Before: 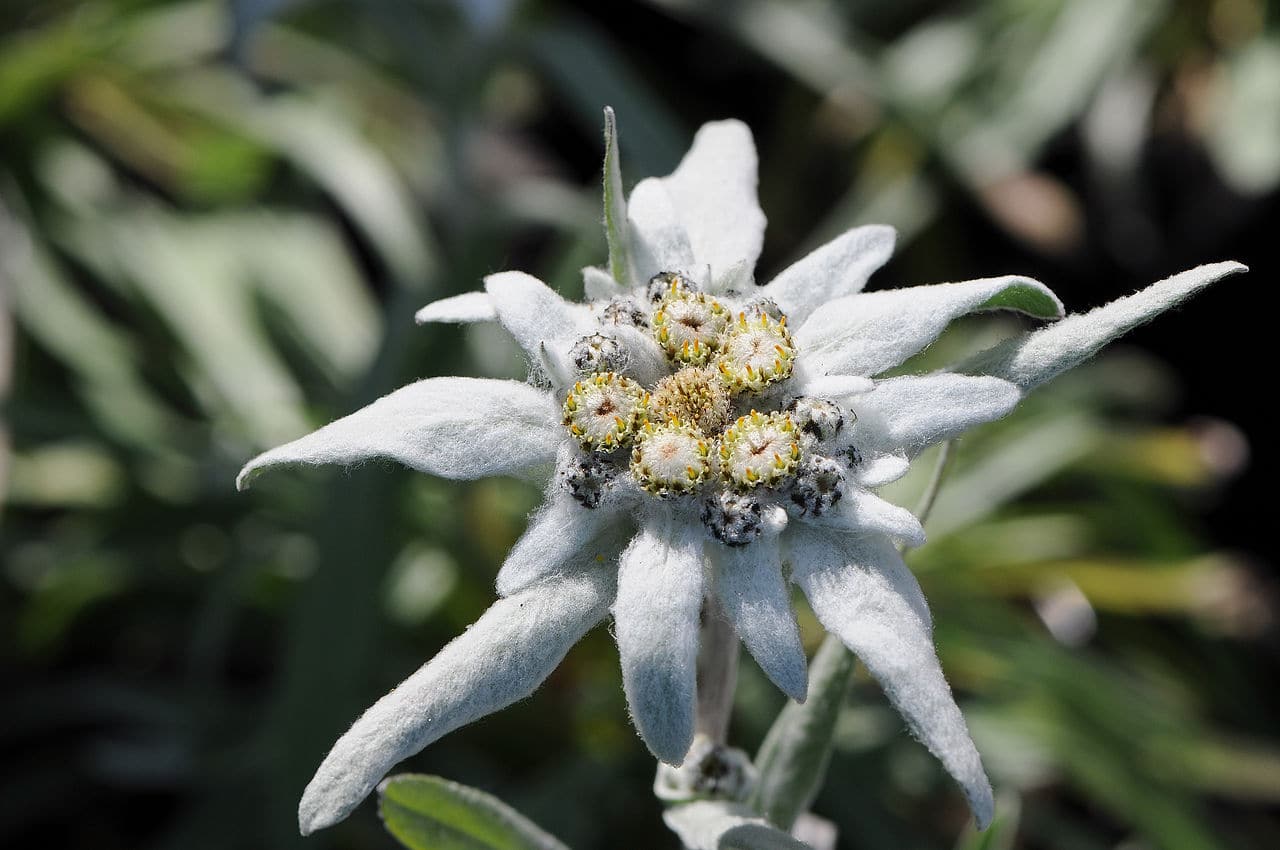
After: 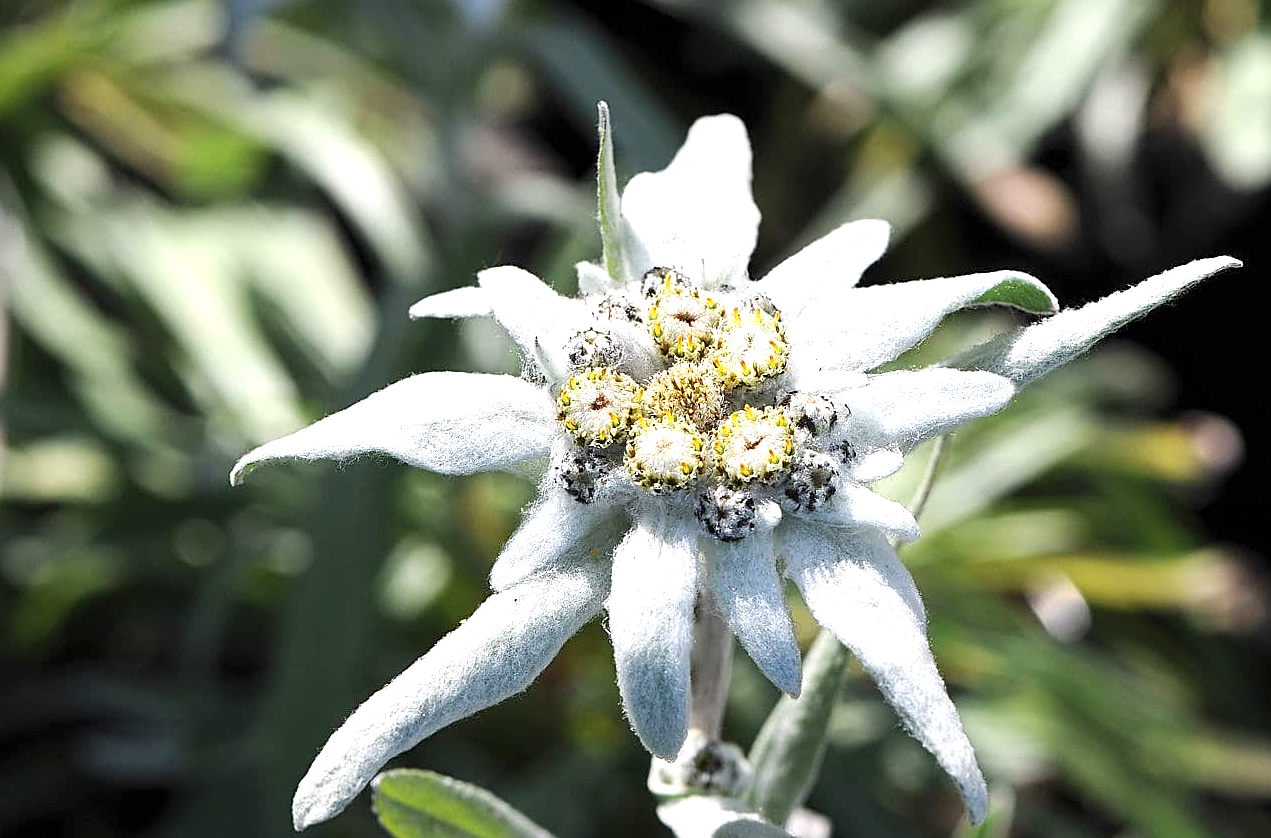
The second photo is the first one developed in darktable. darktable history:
exposure: exposure 0.989 EV, compensate highlight preservation false
sharpen: on, module defaults
crop: left 0.475%, top 0.624%, right 0.155%, bottom 0.738%
